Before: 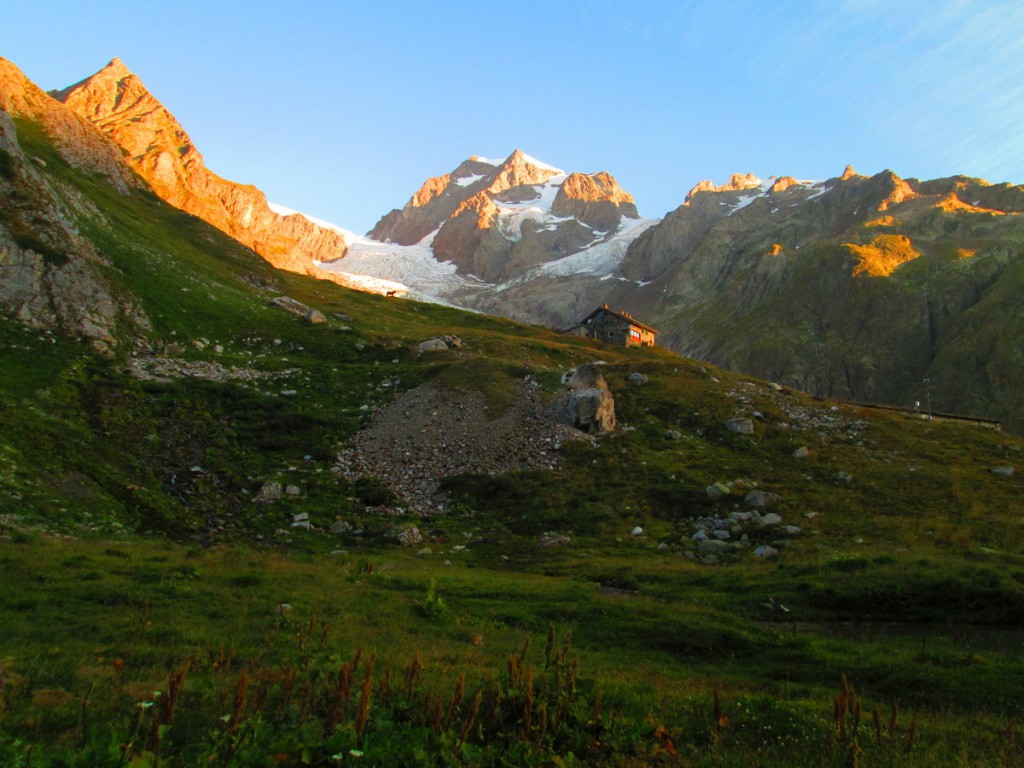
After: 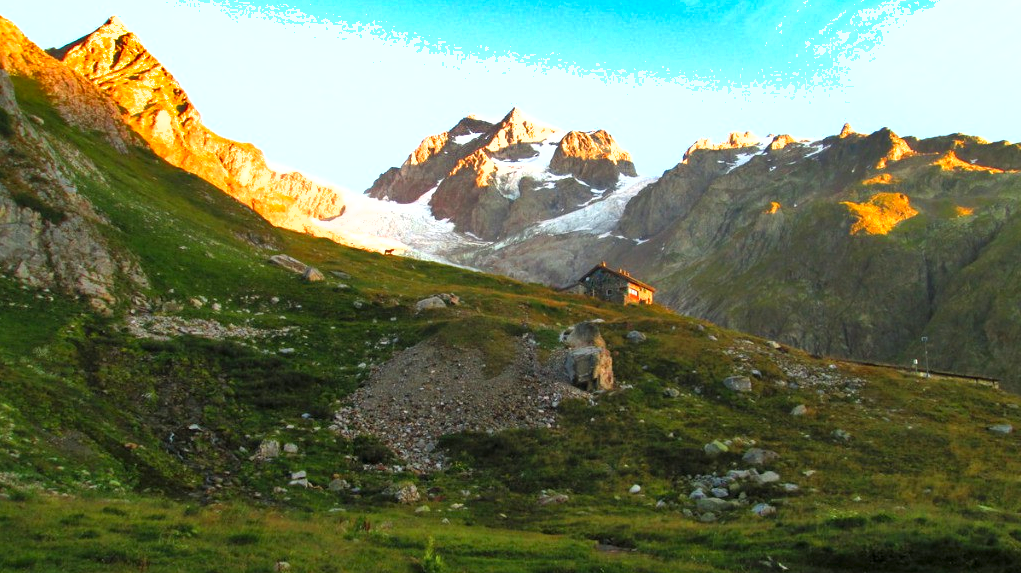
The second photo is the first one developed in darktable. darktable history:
exposure: exposure 0.927 EV, compensate highlight preservation false
shadows and highlights: white point adjustment -3.71, highlights -63.79, soften with gaussian
crop: left 0.275%, top 5.541%, bottom 19.842%
